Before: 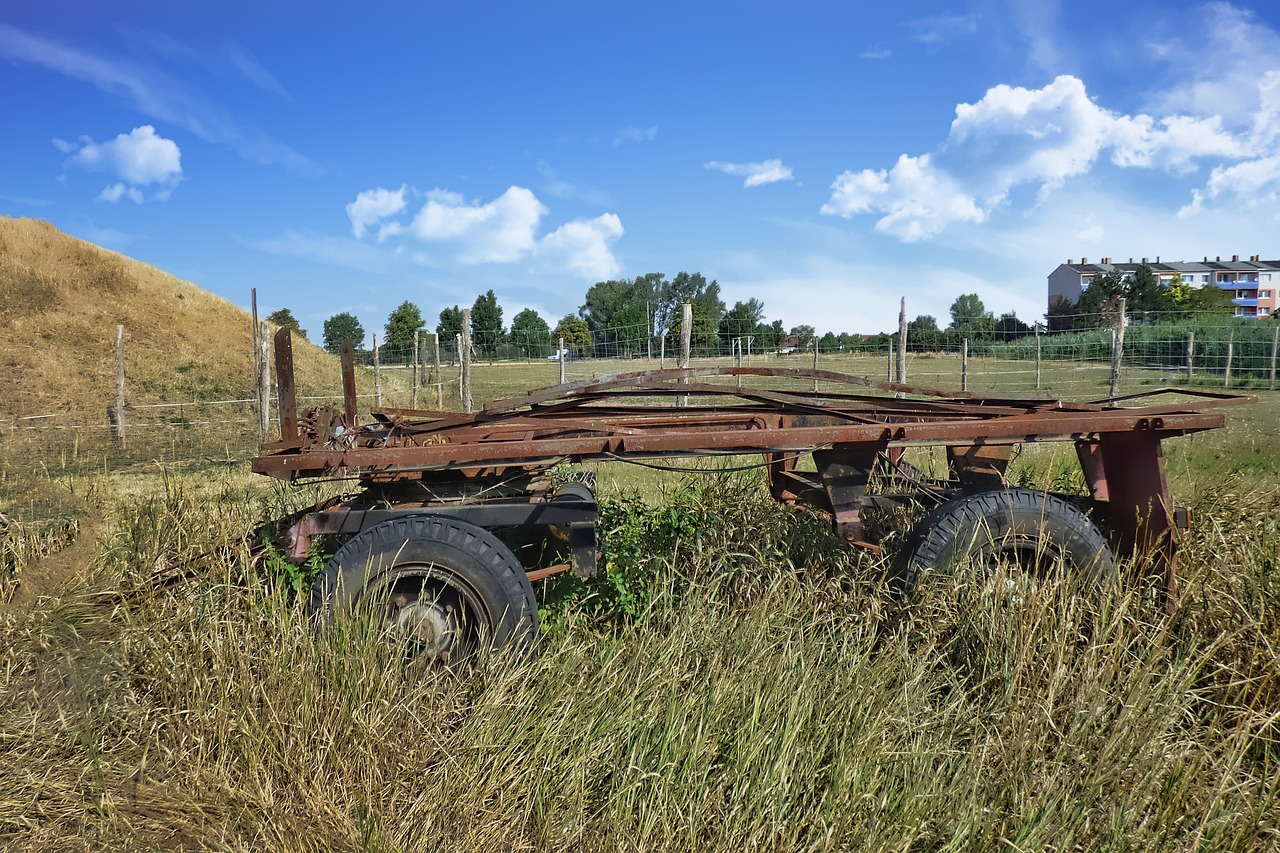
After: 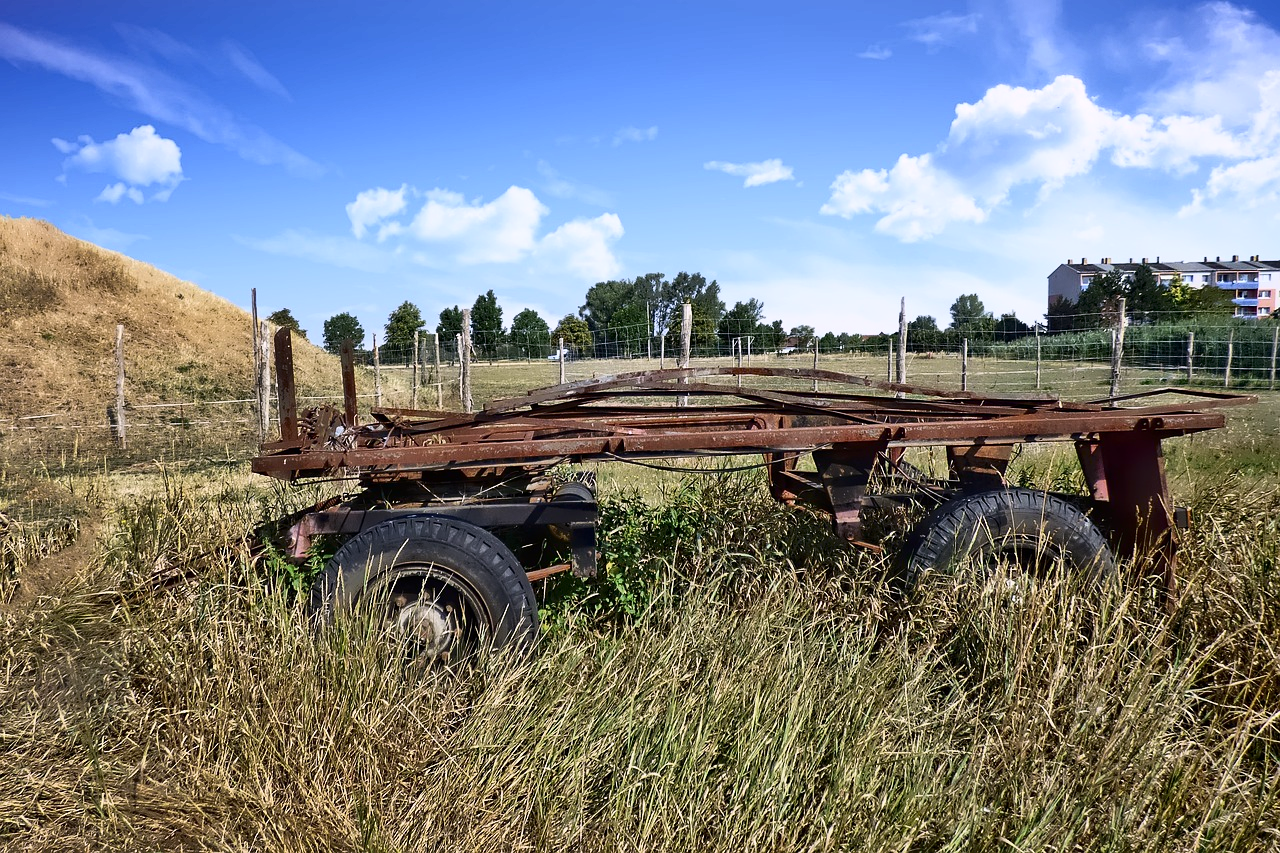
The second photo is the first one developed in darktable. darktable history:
exposure: black level correction 0.001, compensate exposure bias true, compensate highlight preservation false
contrast brightness saturation: contrast 0.286
color calibration: output R [1.063, -0.012, -0.003, 0], output B [-0.079, 0.047, 1, 0], illuminant Planckian (black body), x 0.368, y 0.361, temperature 4278.41 K
